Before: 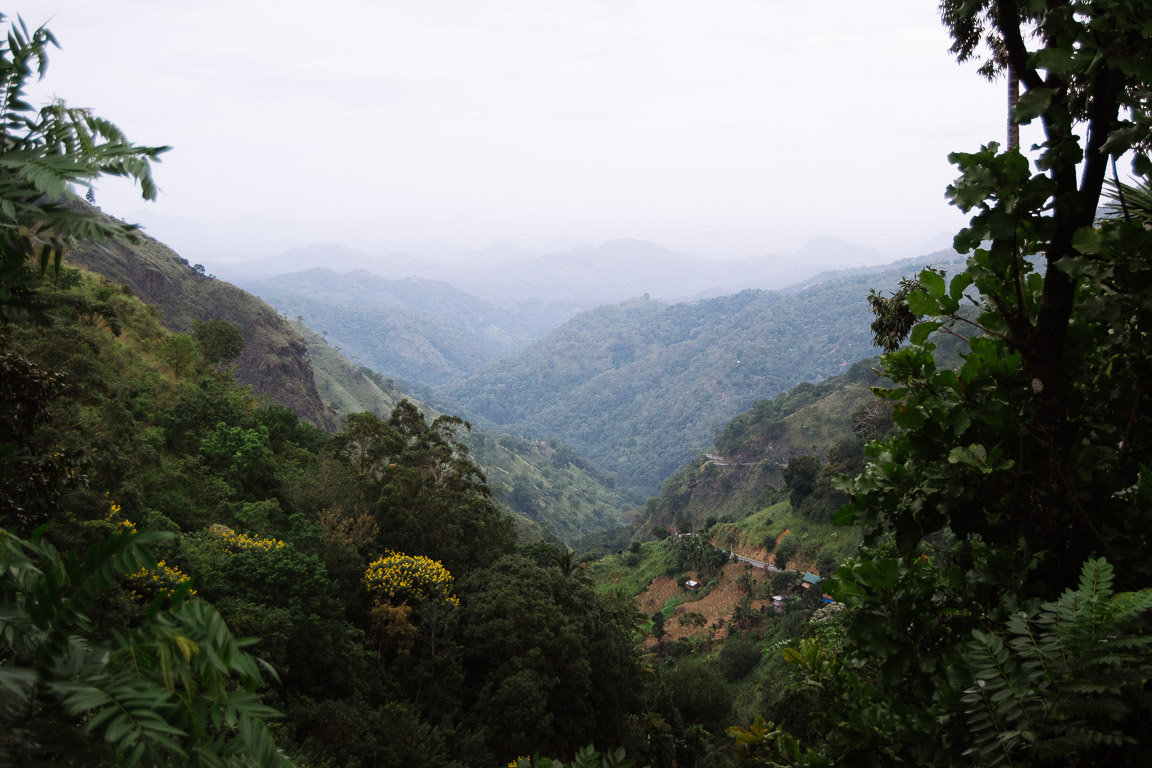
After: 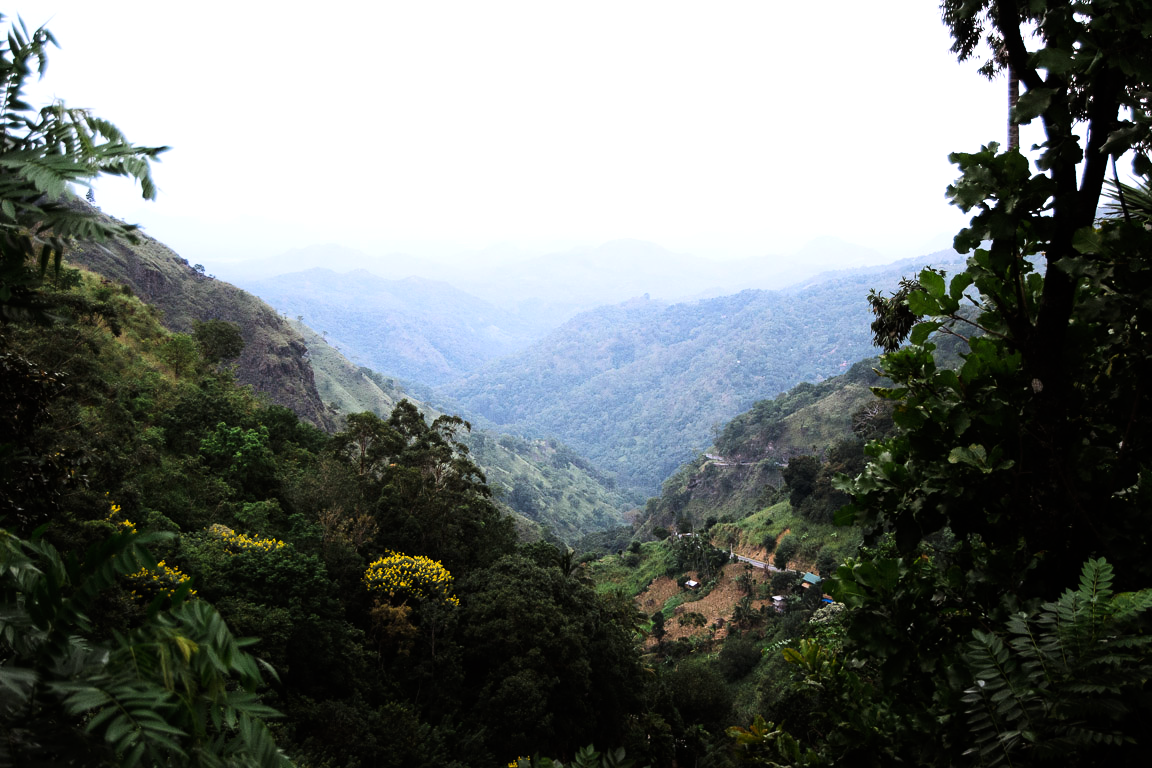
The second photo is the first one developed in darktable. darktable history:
white balance: red 0.974, blue 1.044
tone curve: curves: ch0 [(0, 0) (0.004, 0.001) (0.133, 0.112) (0.325, 0.362) (0.832, 0.893) (1, 1)], color space Lab, linked channels, preserve colors none
tone equalizer: -8 EV -0.417 EV, -7 EV -0.389 EV, -6 EV -0.333 EV, -5 EV -0.222 EV, -3 EV 0.222 EV, -2 EV 0.333 EV, -1 EV 0.389 EV, +0 EV 0.417 EV, edges refinement/feathering 500, mask exposure compensation -1.57 EV, preserve details no
